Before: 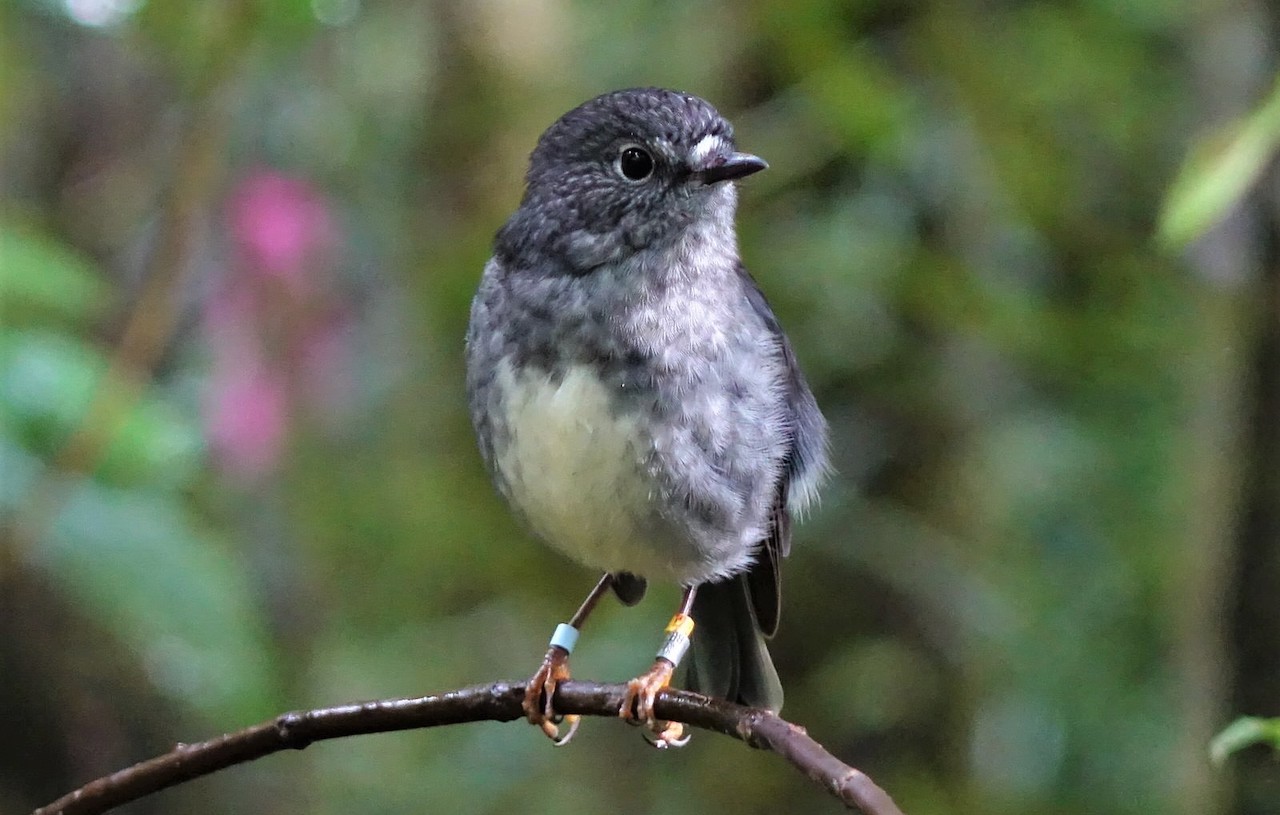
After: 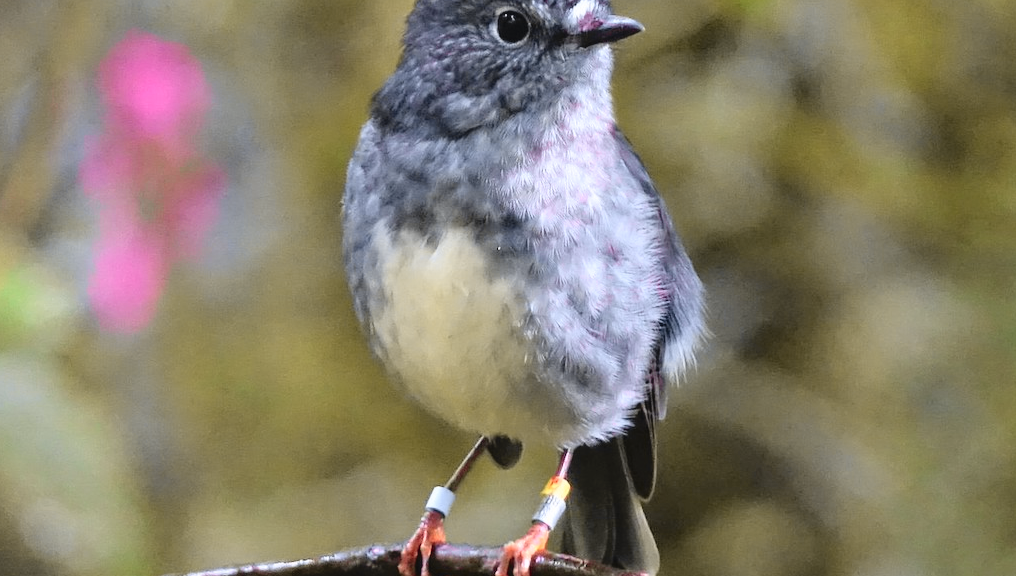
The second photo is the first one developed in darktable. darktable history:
crop: left 9.712%, top 16.928%, right 10.845%, bottom 12.332%
tone curve: curves: ch0 [(0, 0.036) (0.119, 0.115) (0.466, 0.498) (0.715, 0.767) (0.817, 0.865) (1, 0.998)]; ch1 [(0, 0) (0.377, 0.424) (0.442, 0.491) (0.487, 0.498) (0.514, 0.512) (0.536, 0.577) (0.66, 0.724) (1, 1)]; ch2 [(0, 0) (0.38, 0.405) (0.463, 0.443) (0.492, 0.486) (0.526, 0.541) (0.578, 0.598) (1, 1)], color space Lab, independent channels, preserve colors none
contrast brightness saturation: brightness 0.13
